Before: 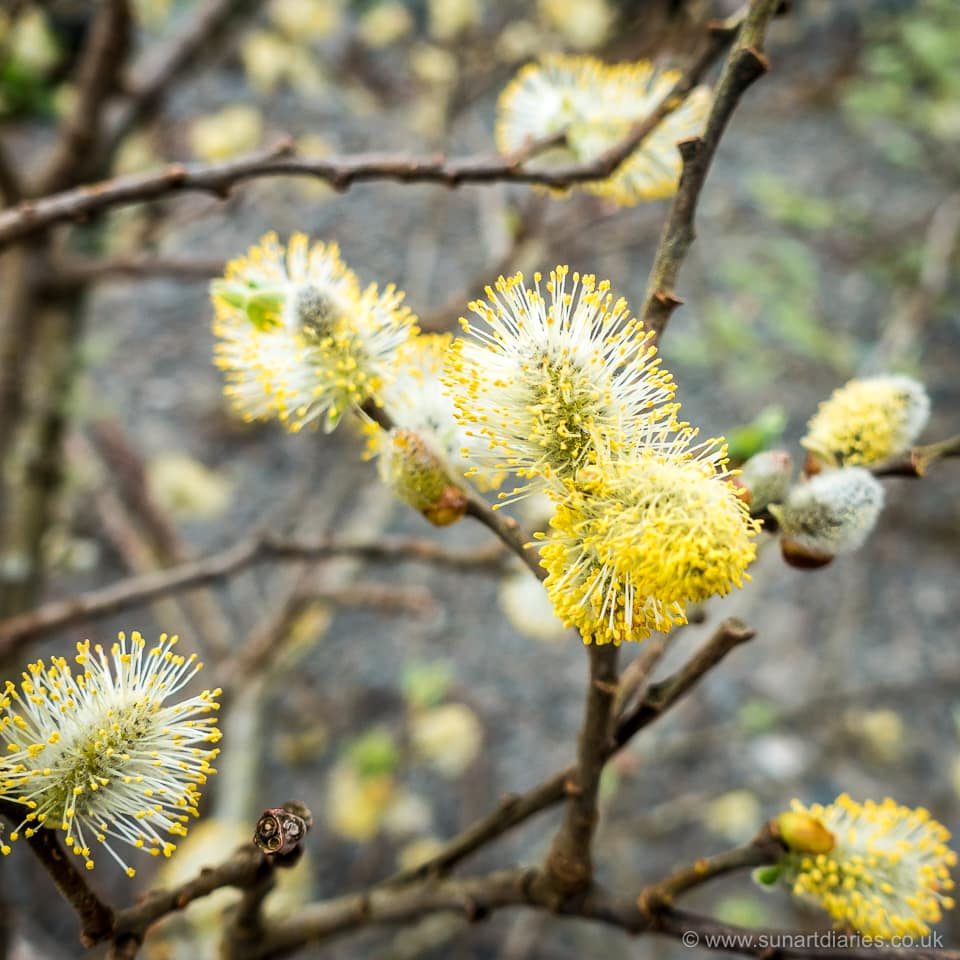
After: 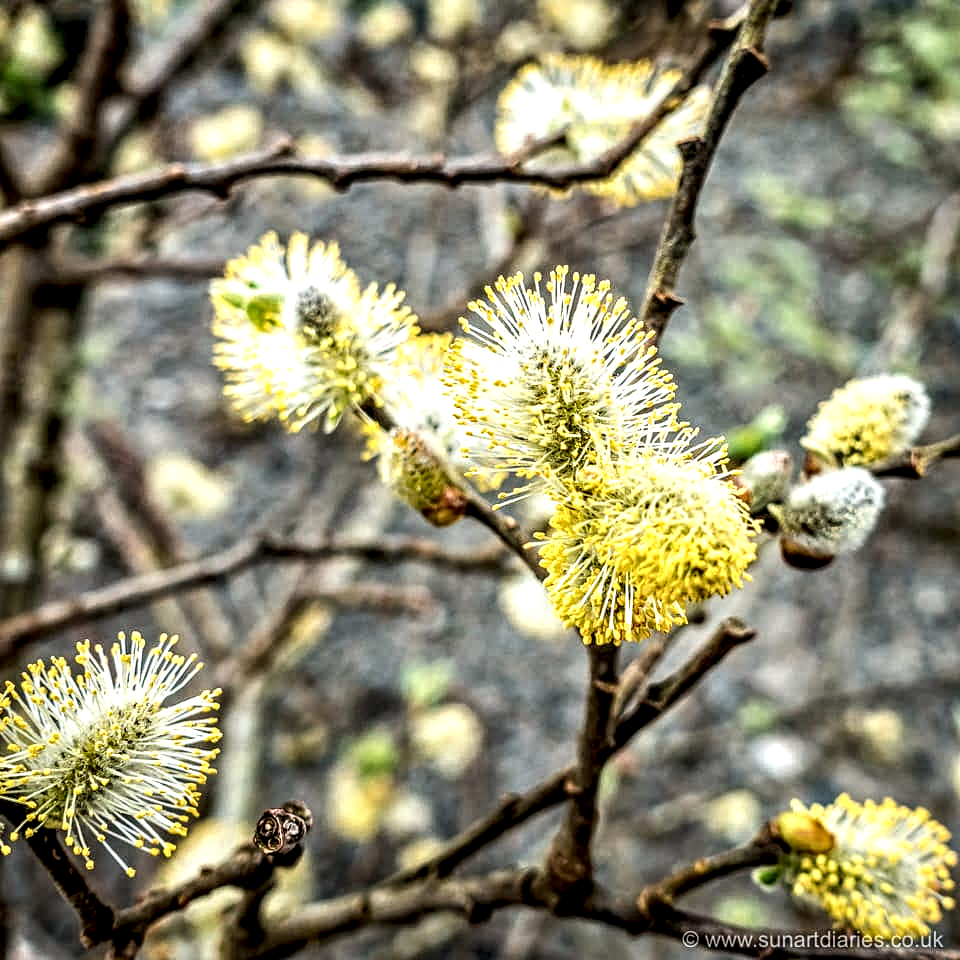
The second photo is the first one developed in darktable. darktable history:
local contrast: detail 161%
contrast equalizer: octaves 7, y [[0.5, 0.542, 0.583, 0.625, 0.667, 0.708], [0.5 ×6], [0.5 ×6], [0 ×6], [0 ×6]]
